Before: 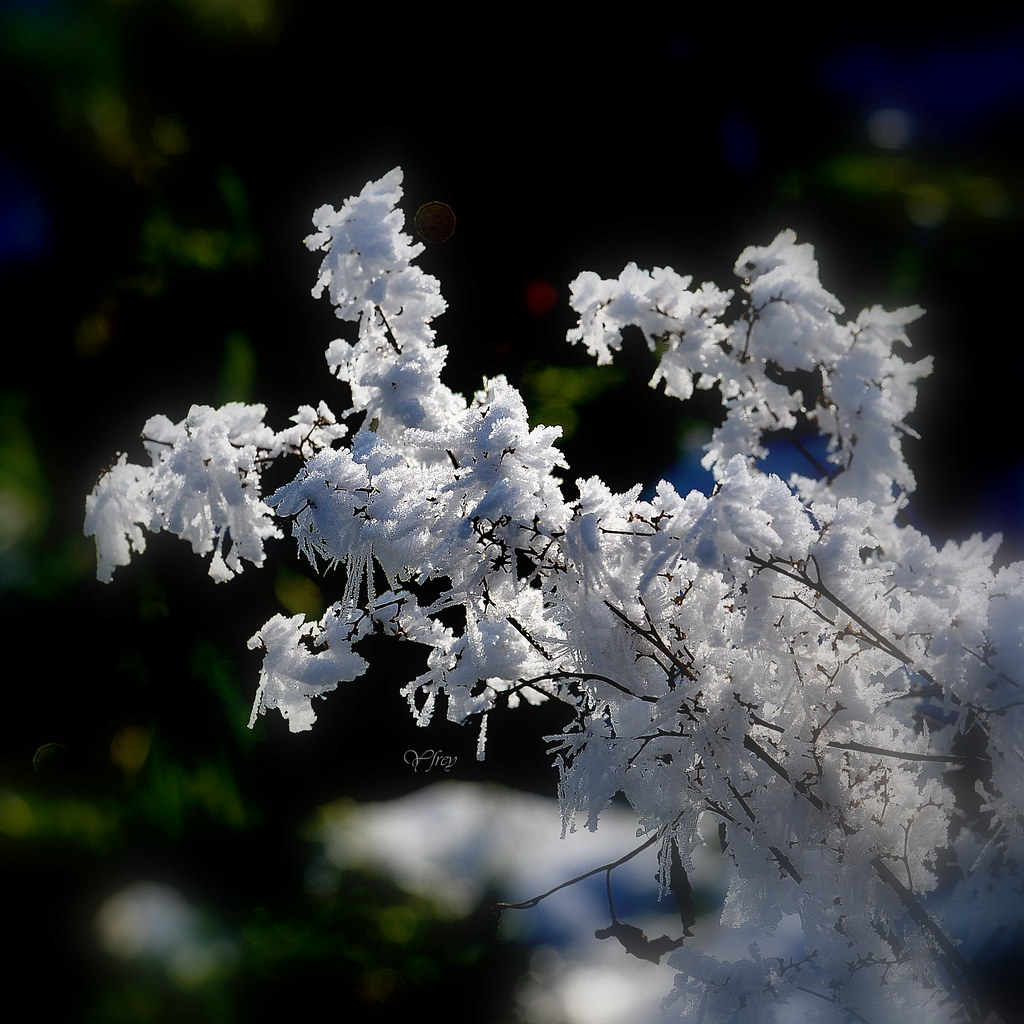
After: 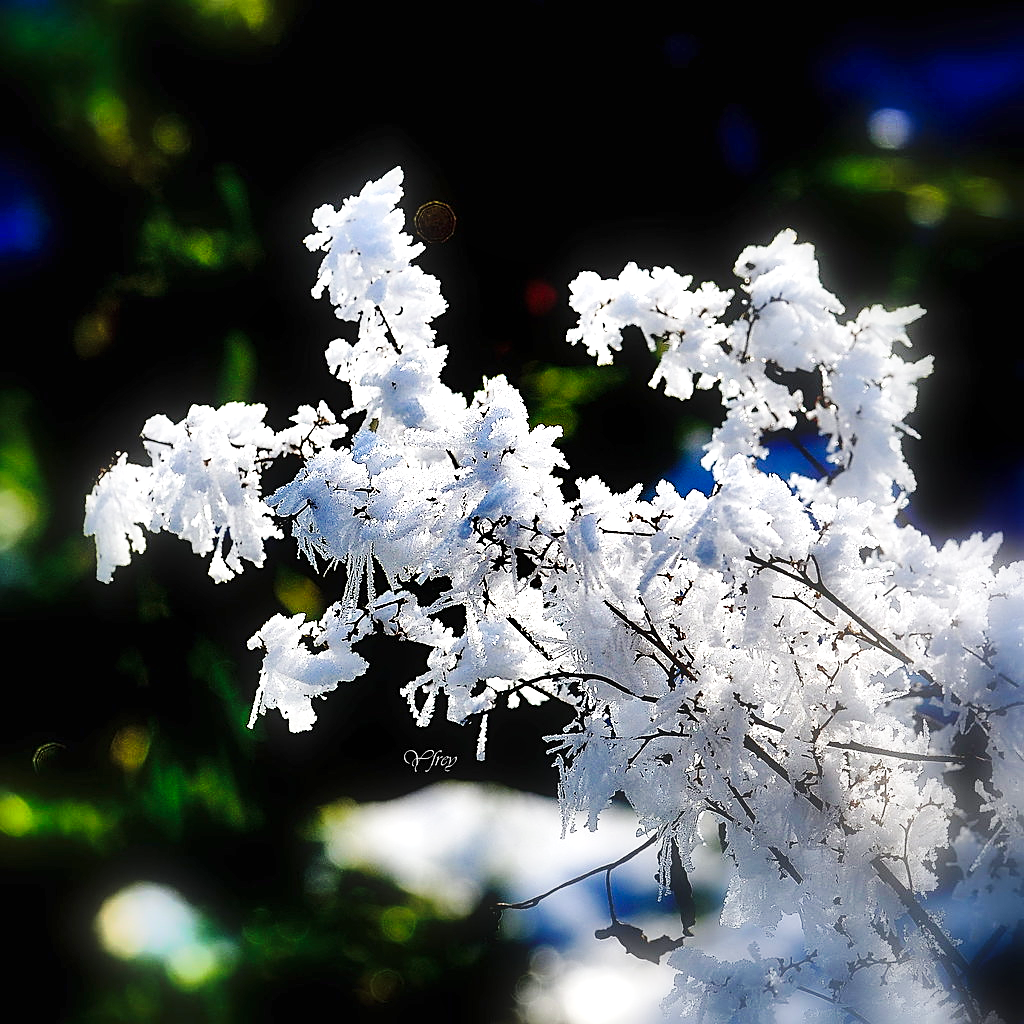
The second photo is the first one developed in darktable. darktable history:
shadows and highlights: shadows 52.69, highlights color adjustment 89.65%, soften with gaussian
sharpen: on, module defaults
base curve: curves: ch0 [(0, 0) (0.032, 0.025) (0.121, 0.166) (0.206, 0.329) (0.605, 0.79) (1, 1)], preserve colors none
exposure: black level correction 0, exposure 0.953 EV, compensate highlight preservation false
